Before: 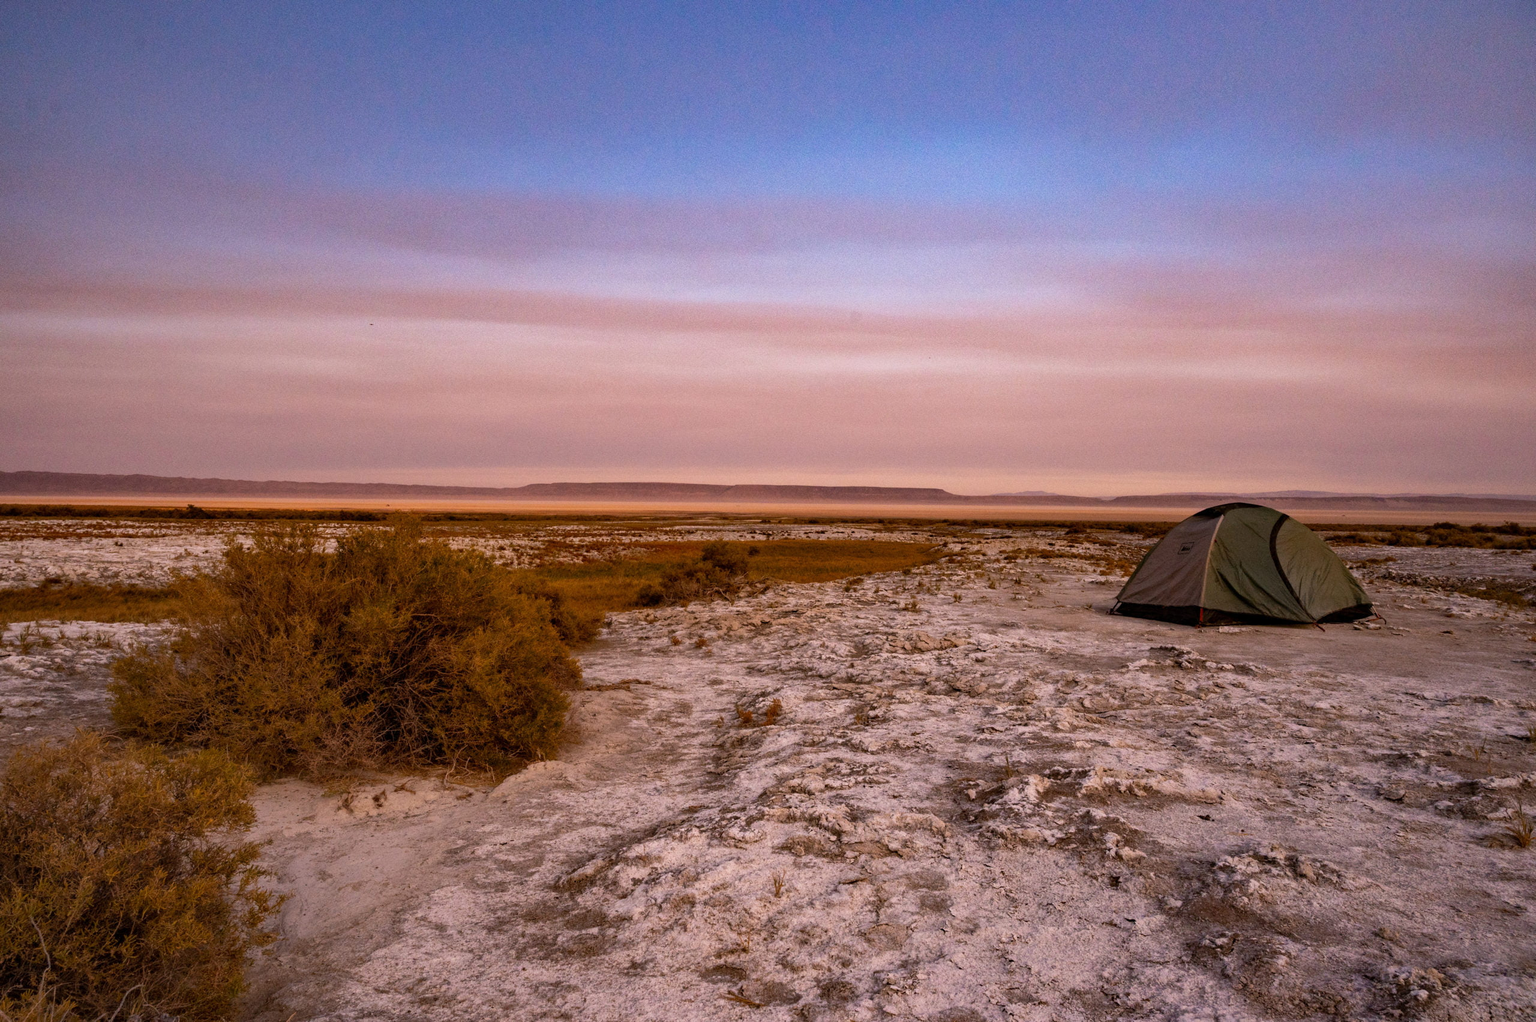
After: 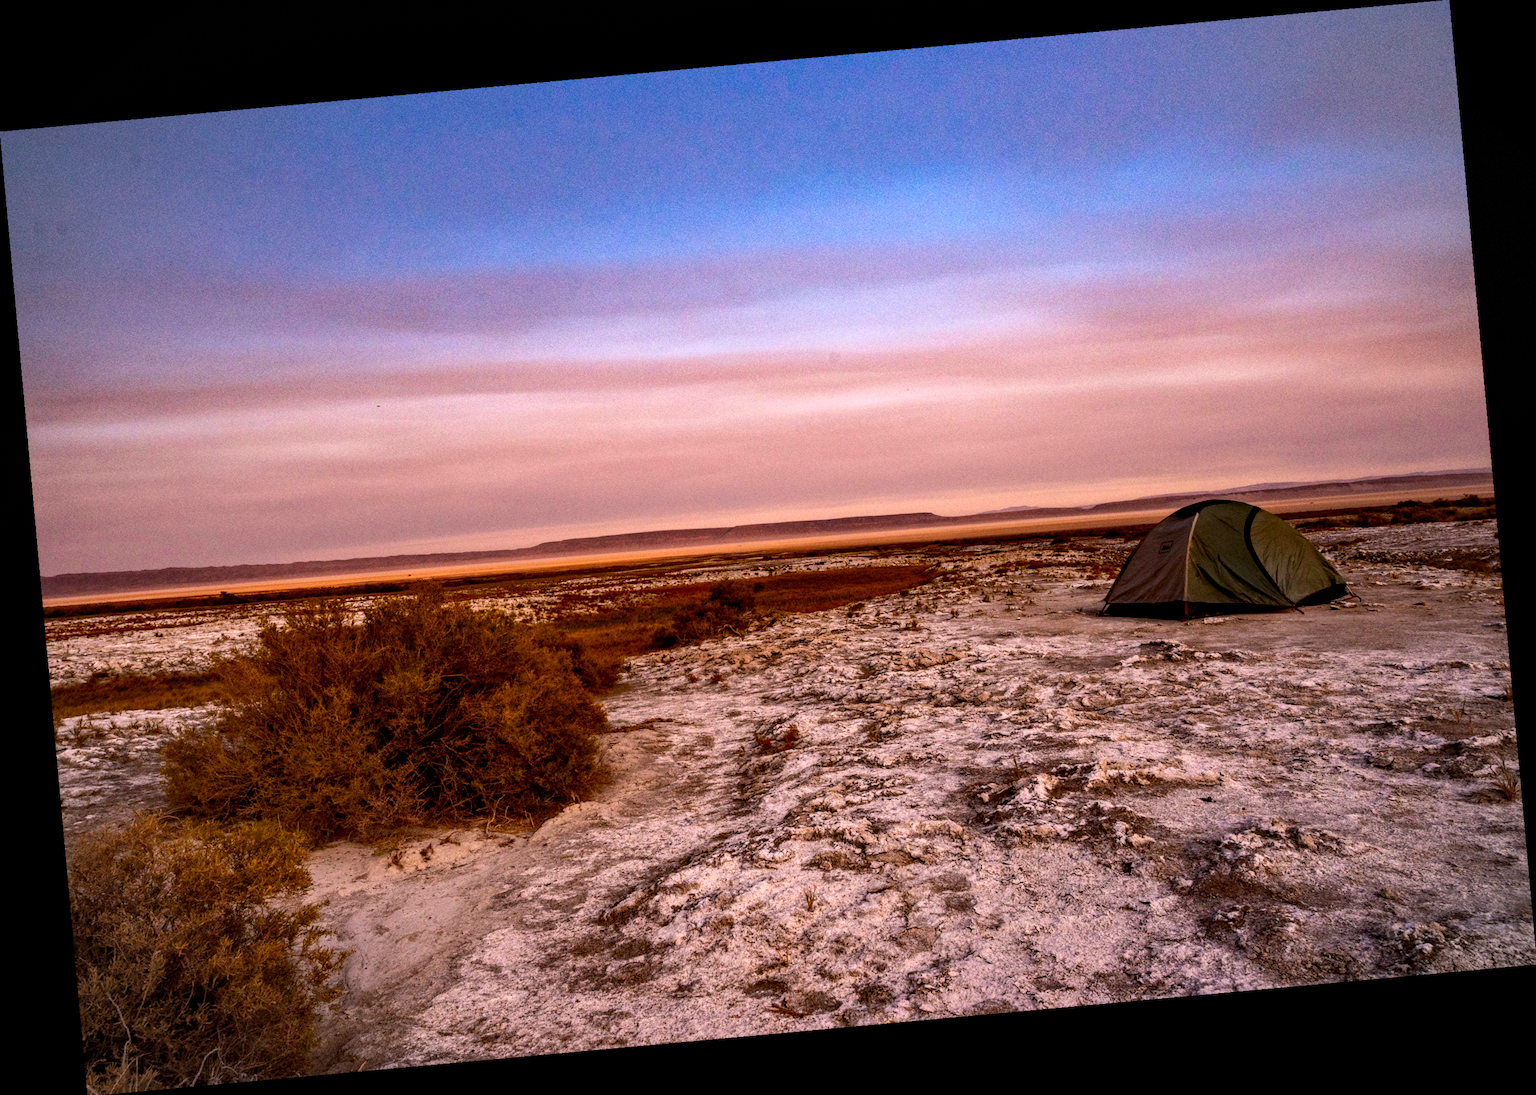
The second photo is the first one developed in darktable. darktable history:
contrast brightness saturation: contrast 0.16, saturation 0.32
rotate and perspective: rotation -5.2°, automatic cropping off
vignetting: fall-off start 91%, fall-off radius 39.39%, brightness -0.182, saturation -0.3, width/height ratio 1.219, shape 1.3, dithering 8-bit output, unbound false
local contrast: highlights 59%, detail 145%
